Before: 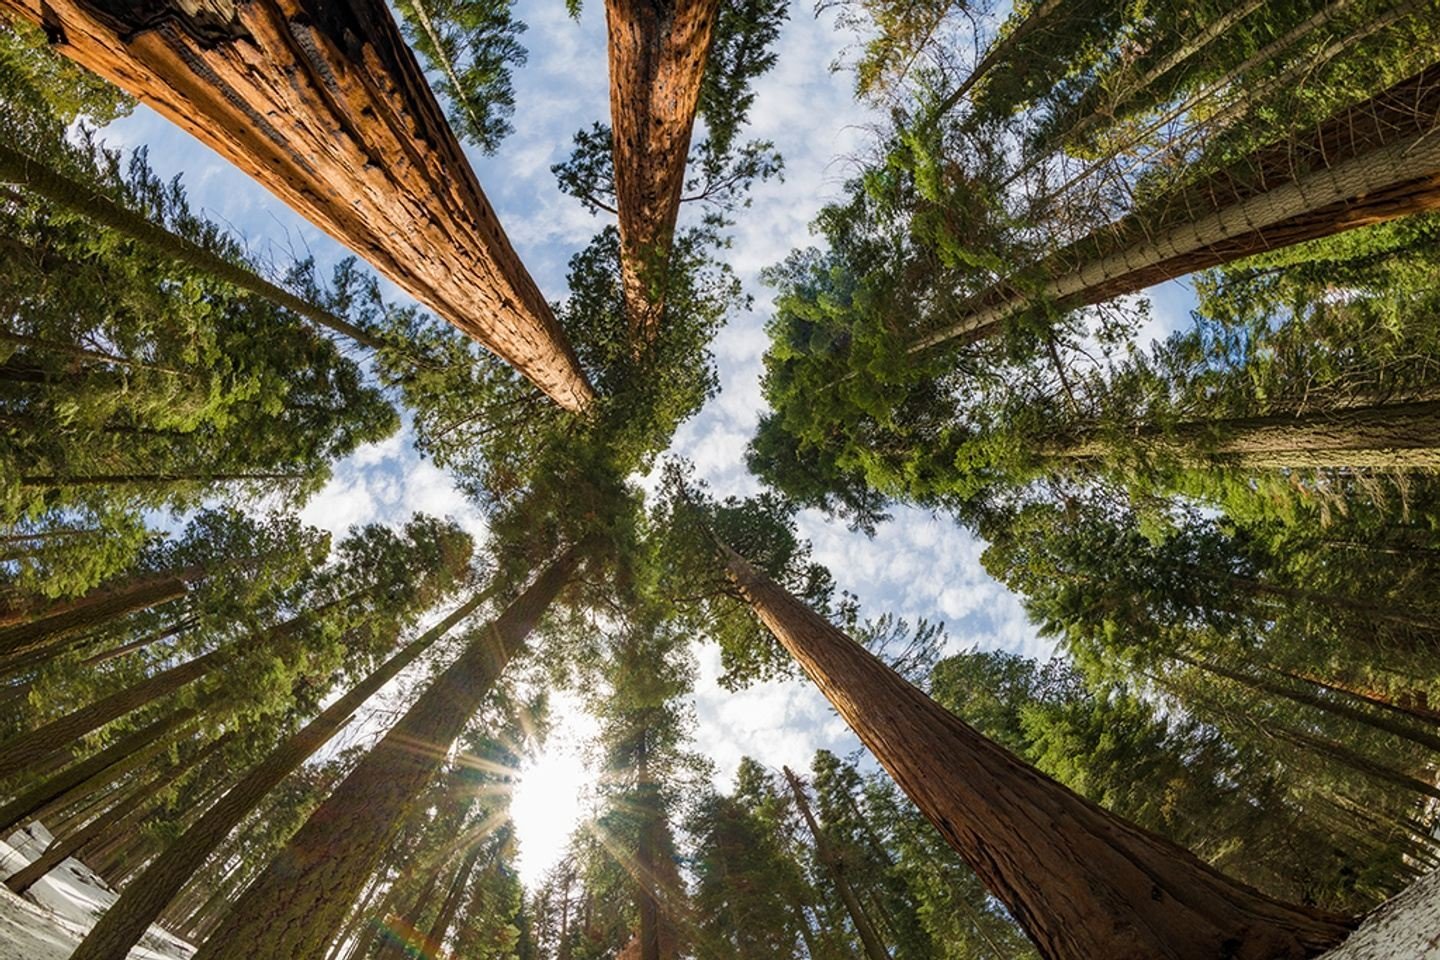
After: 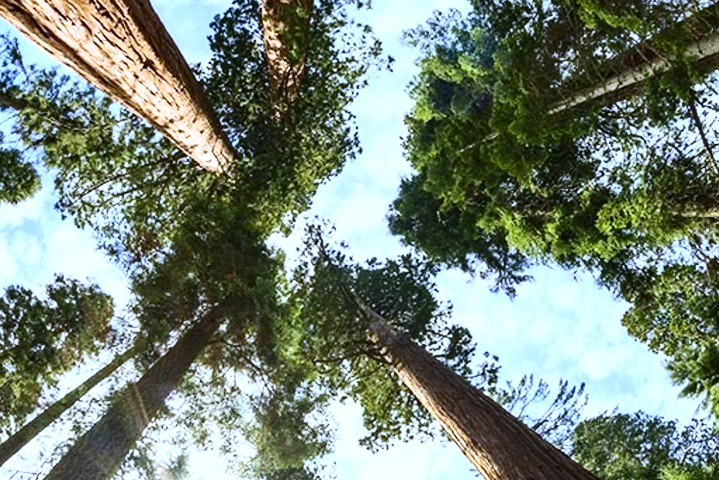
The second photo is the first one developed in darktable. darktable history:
crop: left 25%, top 25%, right 25%, bottom 25%
exposure: black level correction 0, exposure 0.7 EV, compensate exposure bias true, compensate highlight preservation false
white balance: red 0.871, blue 1.249
contrast brightness saturation: contrast 0.28
